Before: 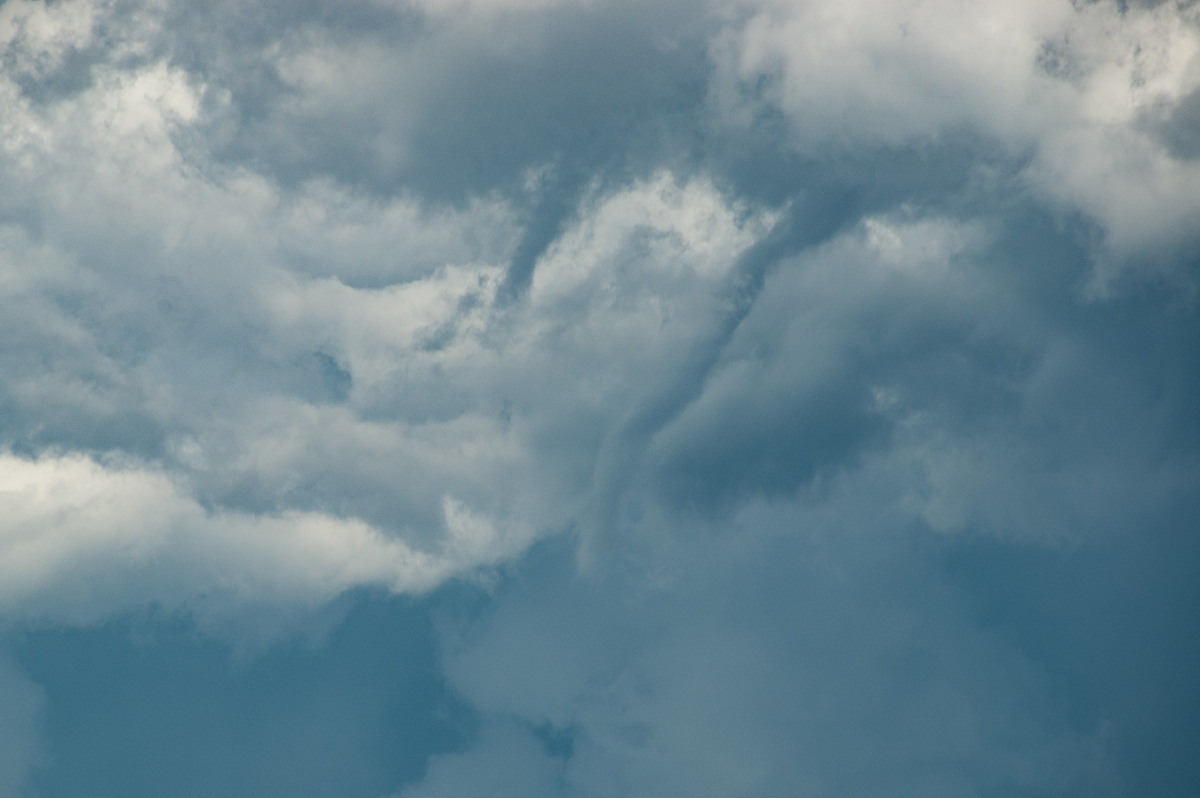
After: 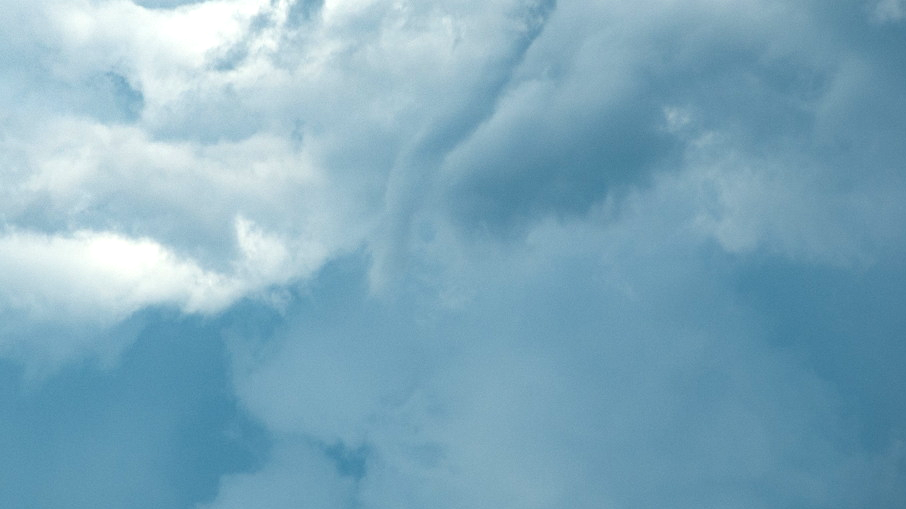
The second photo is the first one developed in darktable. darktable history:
crop and rotate: left 17.376%, top 35.146%, right 7.048%, bottom 0.947%
tone equalizer: -8 EV -1.12 EV, -7 EV -0.979 EV, -6 EV -0.879 EV, -5 EV -0.563 EV, -3 EV 0.599 EV, -2 EV 0.872 EV, -1 EV 1.01 EV, +0 EV 1.05 EV
